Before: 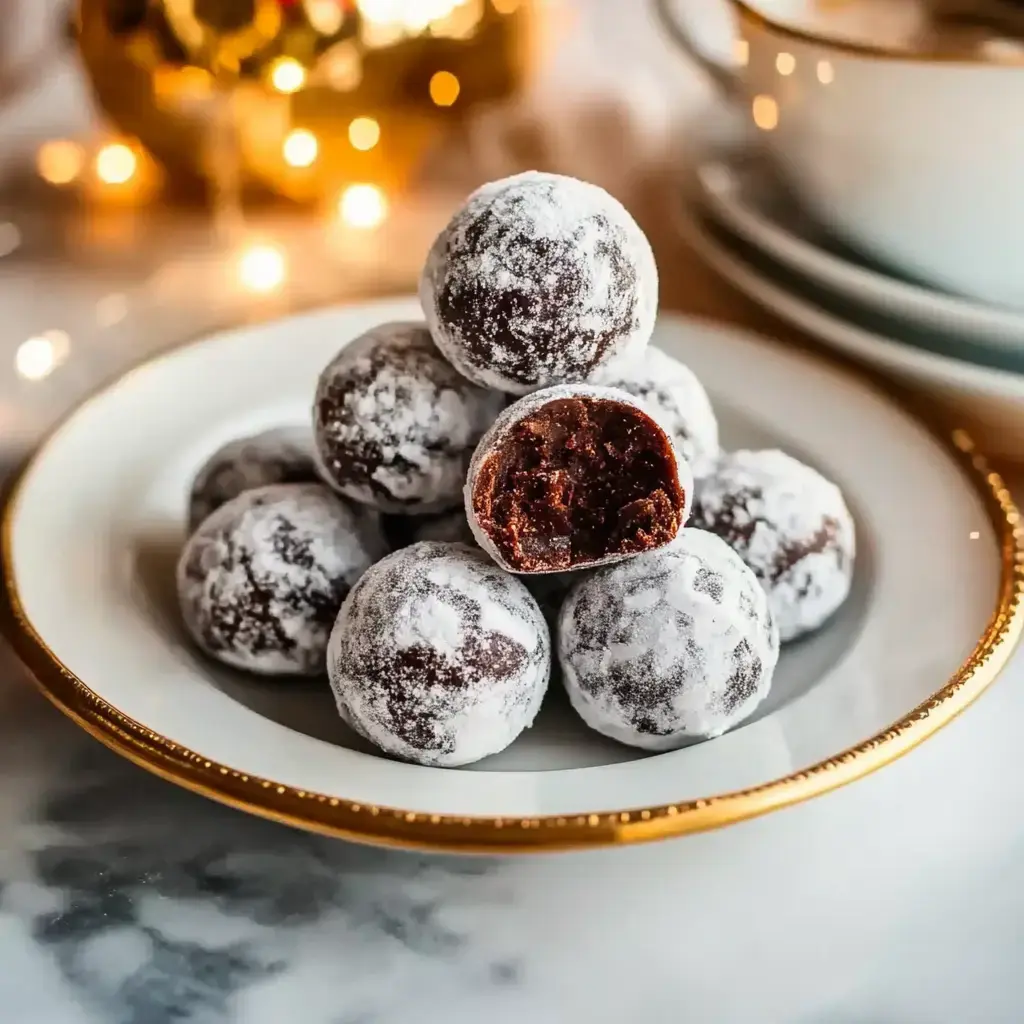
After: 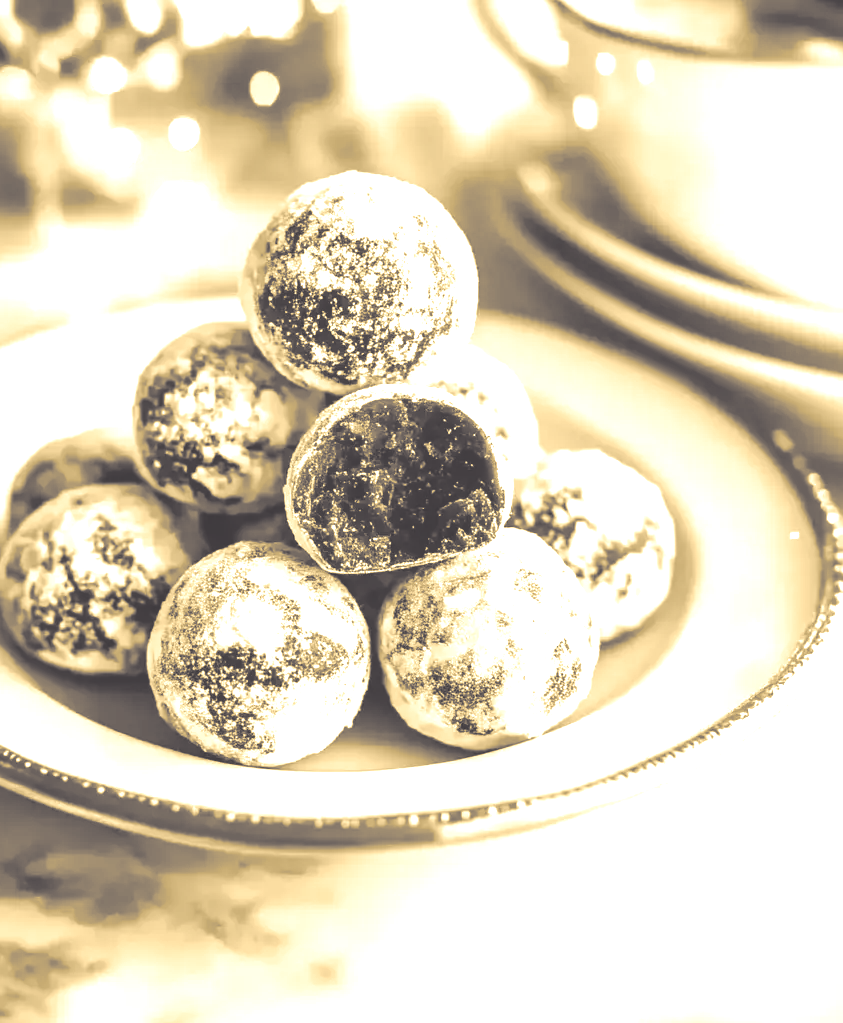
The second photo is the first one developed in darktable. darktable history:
white balance: red 0.986, blue 1.01
split-toning: shadows › hue 230.4°
crop: left 17.582%, bottom 0.031%
colorize: hue 36°, source mix 100%
